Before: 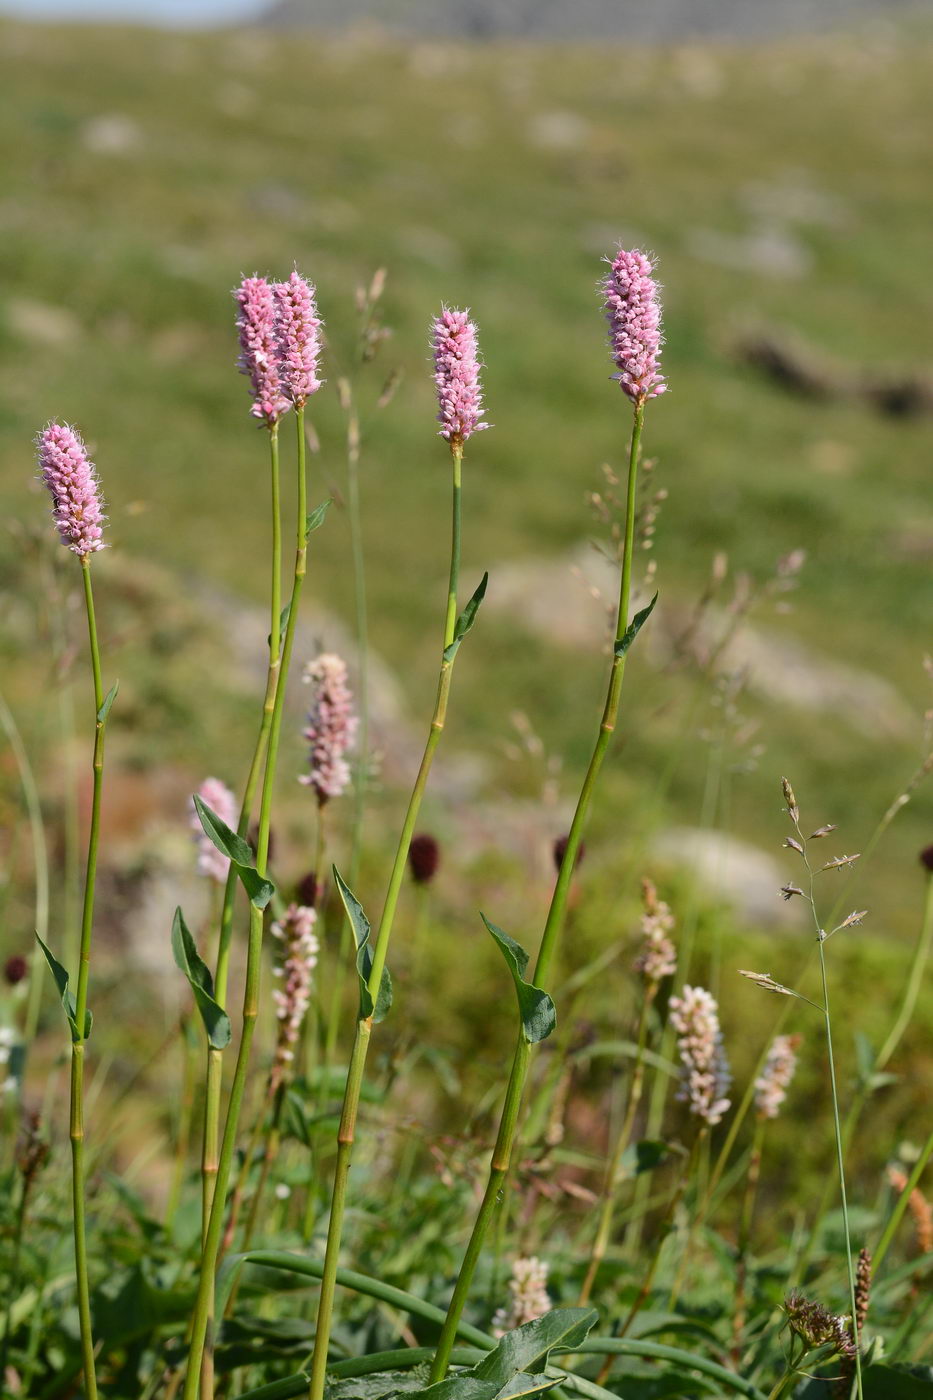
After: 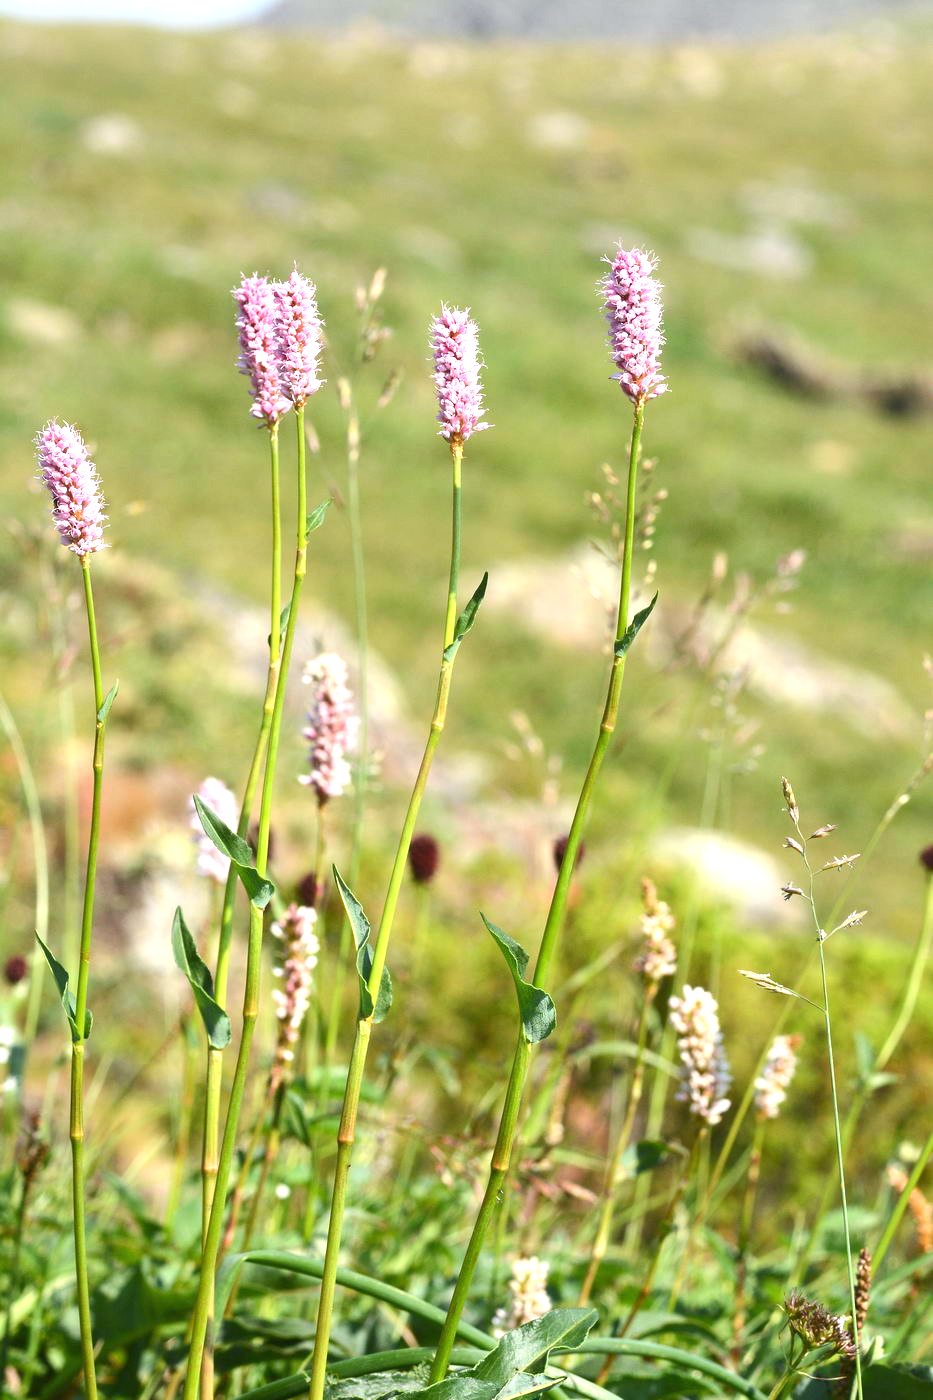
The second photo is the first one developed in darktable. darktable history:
exposure: black level correction 0, exposure 0.95 EV, compensate exposure bias true, compensate highlight preservation false
white balance: red 0.982, blue 1.018
